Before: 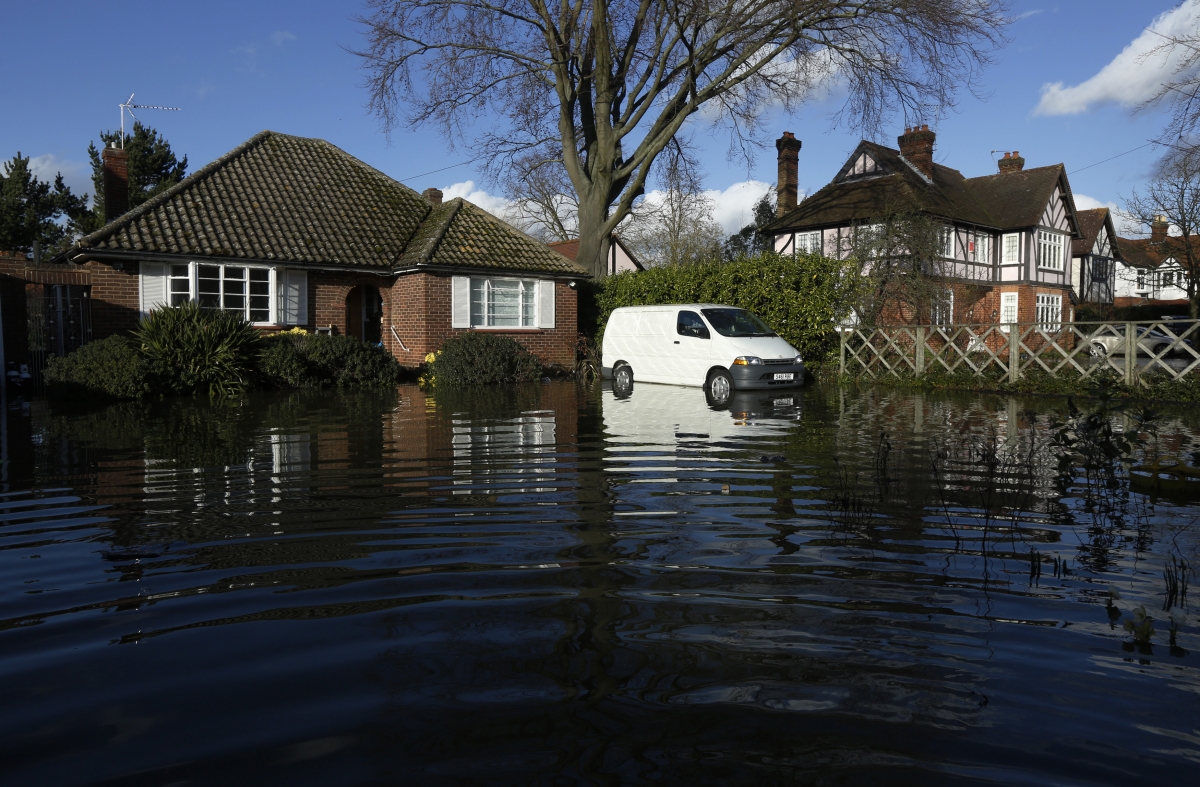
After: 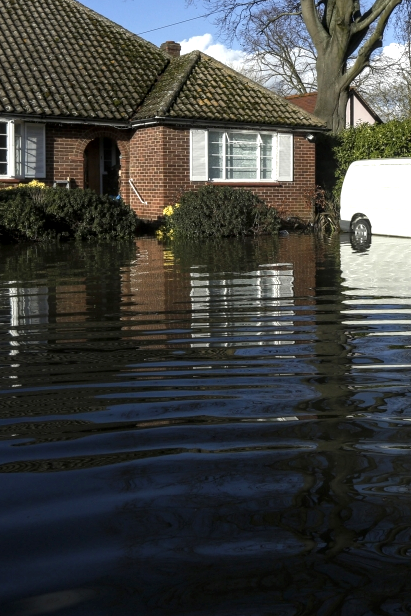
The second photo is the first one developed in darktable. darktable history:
local contrast: detail 130%
exposure: black level correction 0, exposure 0.499 EV, compensate highlight preservation false
crop and rotate: left 21.862%, top 18.735%, right 43.845%, bottom 2.982%
